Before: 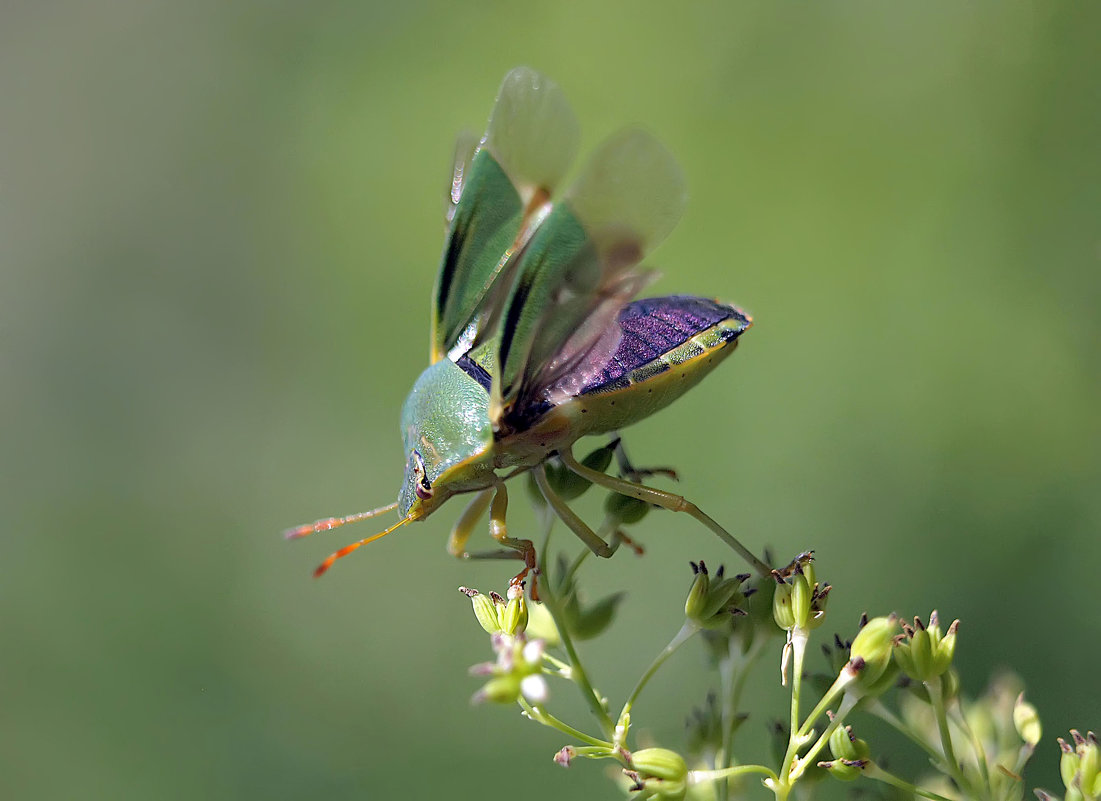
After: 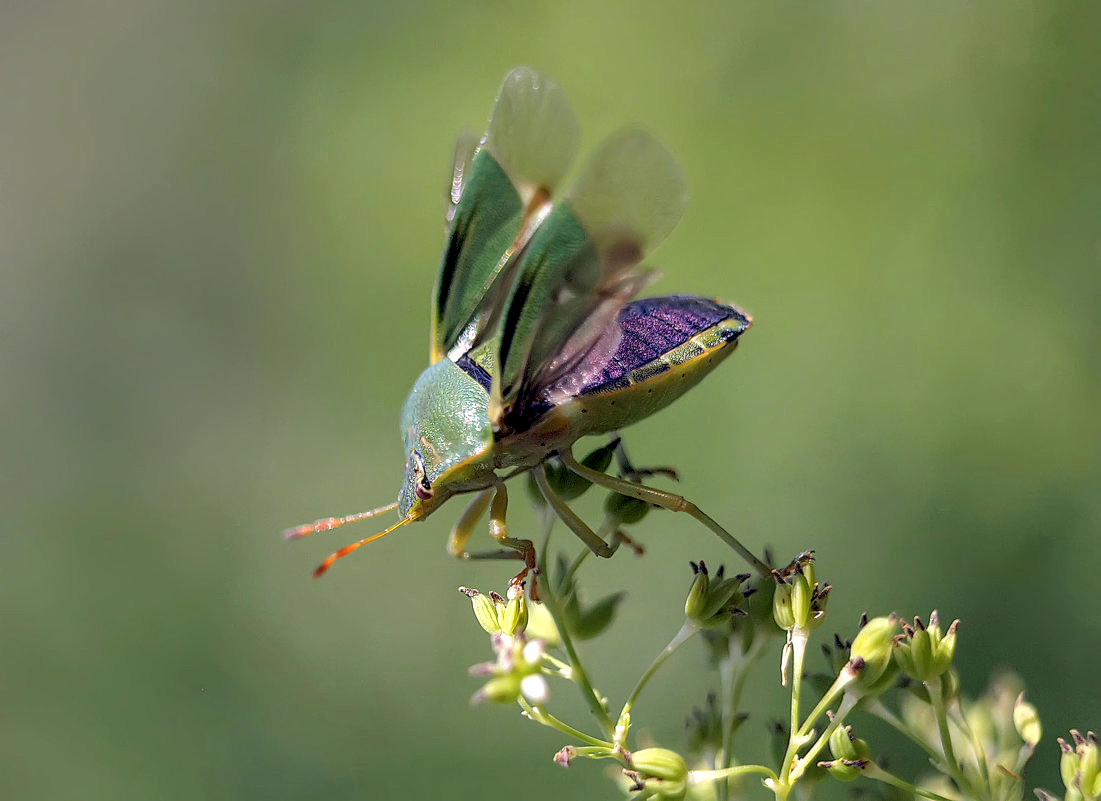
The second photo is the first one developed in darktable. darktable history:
color balance rgb: highlights gain › chroma 1.57%, highlights gain › hue 55.11°, perceptual saturation grading › global saturation -0.099%
local contrast: detail 130%
